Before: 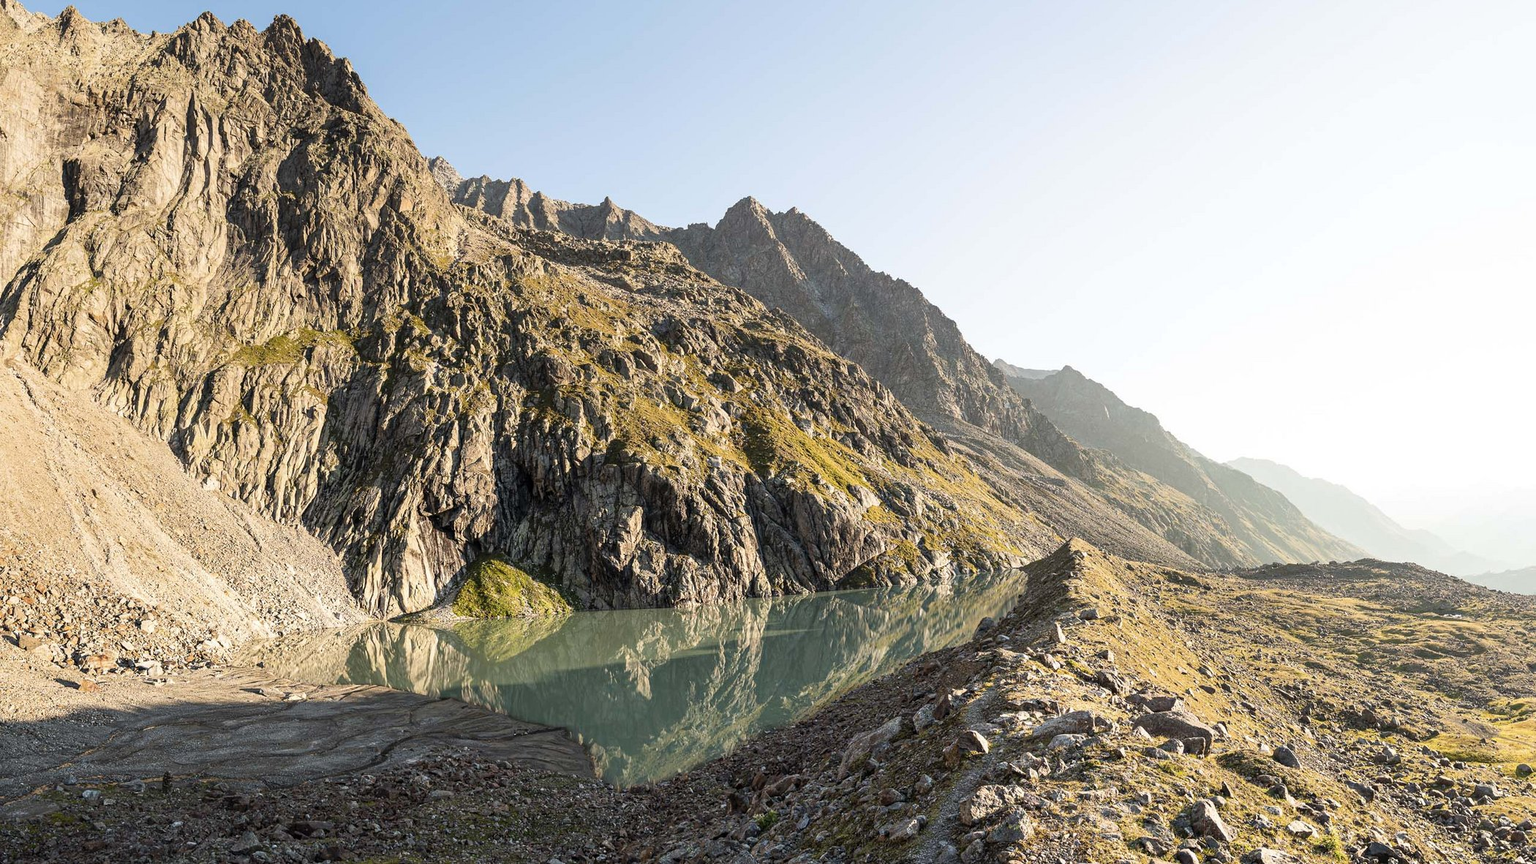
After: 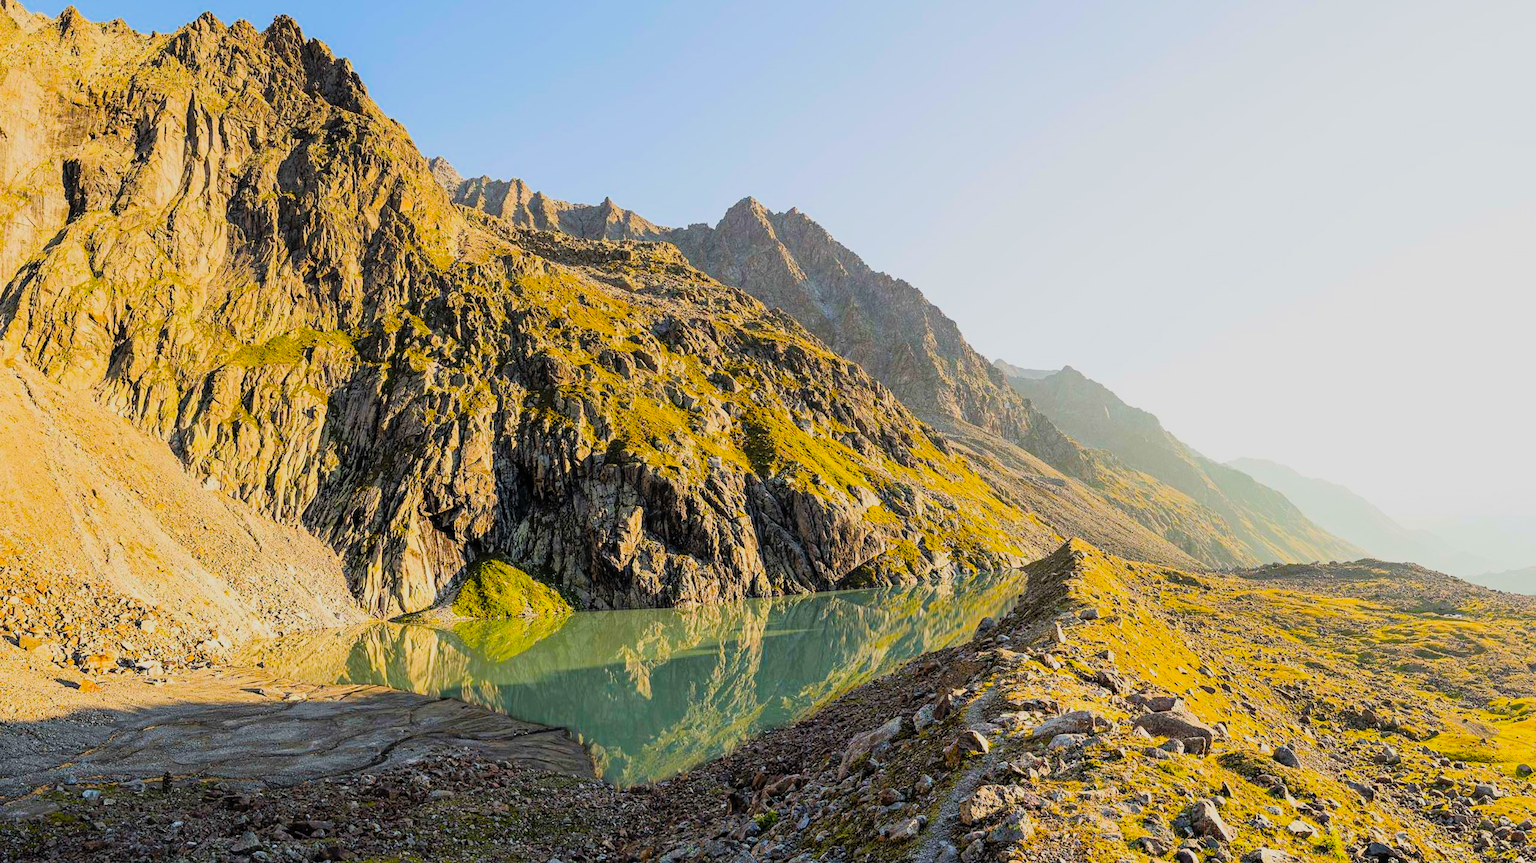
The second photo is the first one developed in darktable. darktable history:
color balance rgb: linear chroma grading › global chroma 25%, perceptual saturation grading › global saturation 50%
filmic rgb: black relative exposure -7.65 EV, white relative exposure 4.56 EV, hardness 3.61, contrast 1.05
contrast brightness saturation: brightness 0.09, saturation 0.19
